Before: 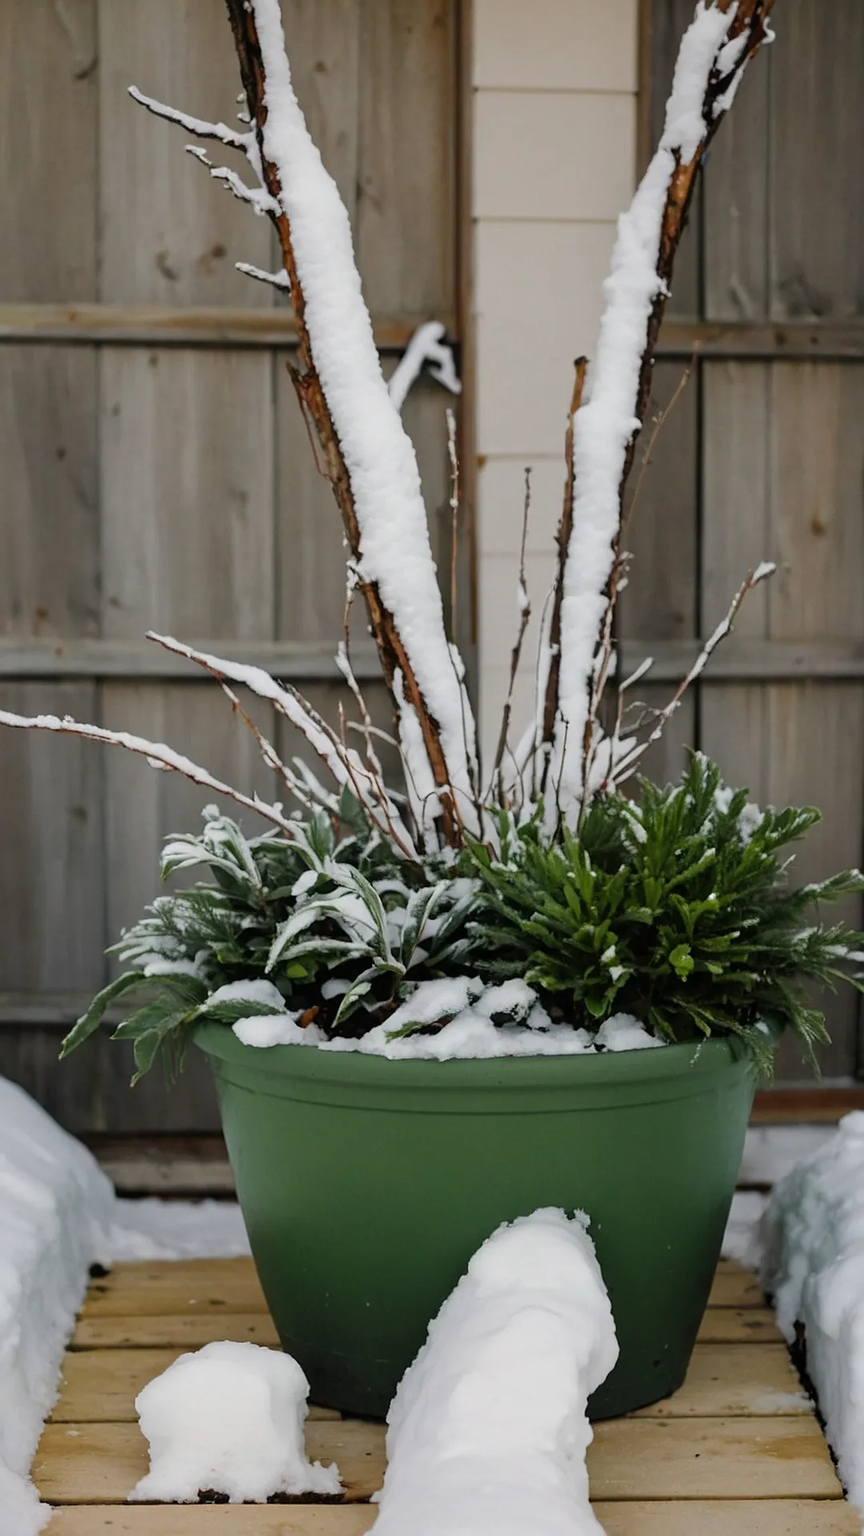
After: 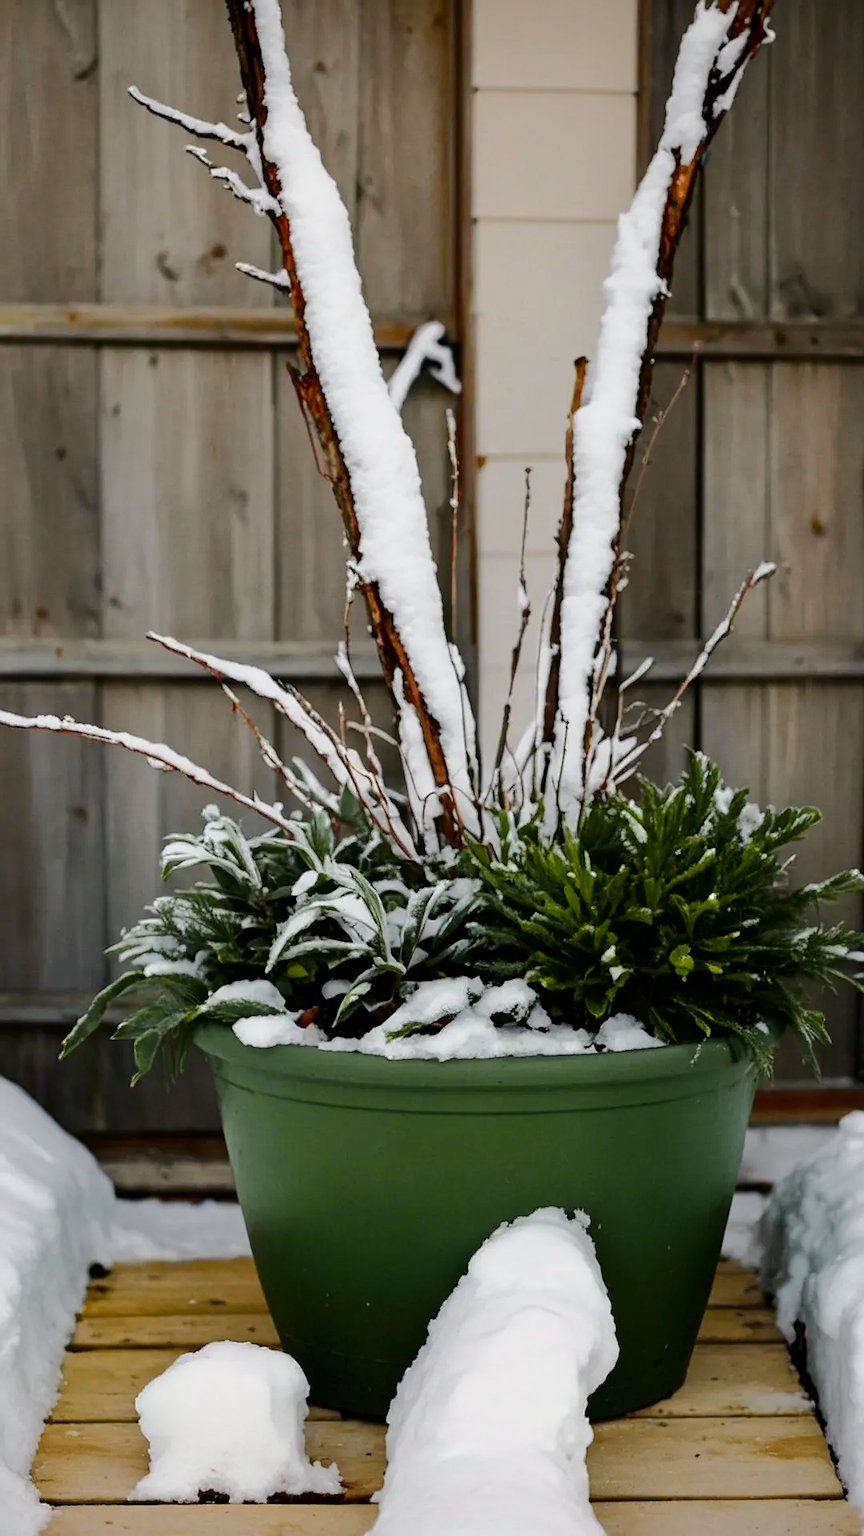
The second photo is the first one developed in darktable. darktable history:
vignetting: fall-off start 97.26%, fall-off radius 77.85%, brightness -0.283, width/height ratio 1.116
tone curve: curves: ch0 [(0.003, 0) (0.066, 0.023) (0.154, 0.082) (0.281, 0.221) (0.405, 0.389) (0.517, 0.553) (0.716, 0.743) (0.822, 0.882) (1, 1)]; ch1 [(0, 0) (0.164, 0.115) (0.337, 0.332) (0.39, 0.398) (0.464, 0.461) (0.501, 0.5) (0.521, 0.526) (0.571, 0.606) (0.656, 0.677) (0.723, 0.731) (0.811, 0.796) (1, 1)]; ch2 [(0, 0) (0.337, 0.382) (0.464, 0.476) (0.501, 0.502) (0.527, 0.54) (0.556, 0.567) (0.575, 0.606) (0.659, 0.736) (1, 1)], color space Lab, independent channels, preserve colors none
